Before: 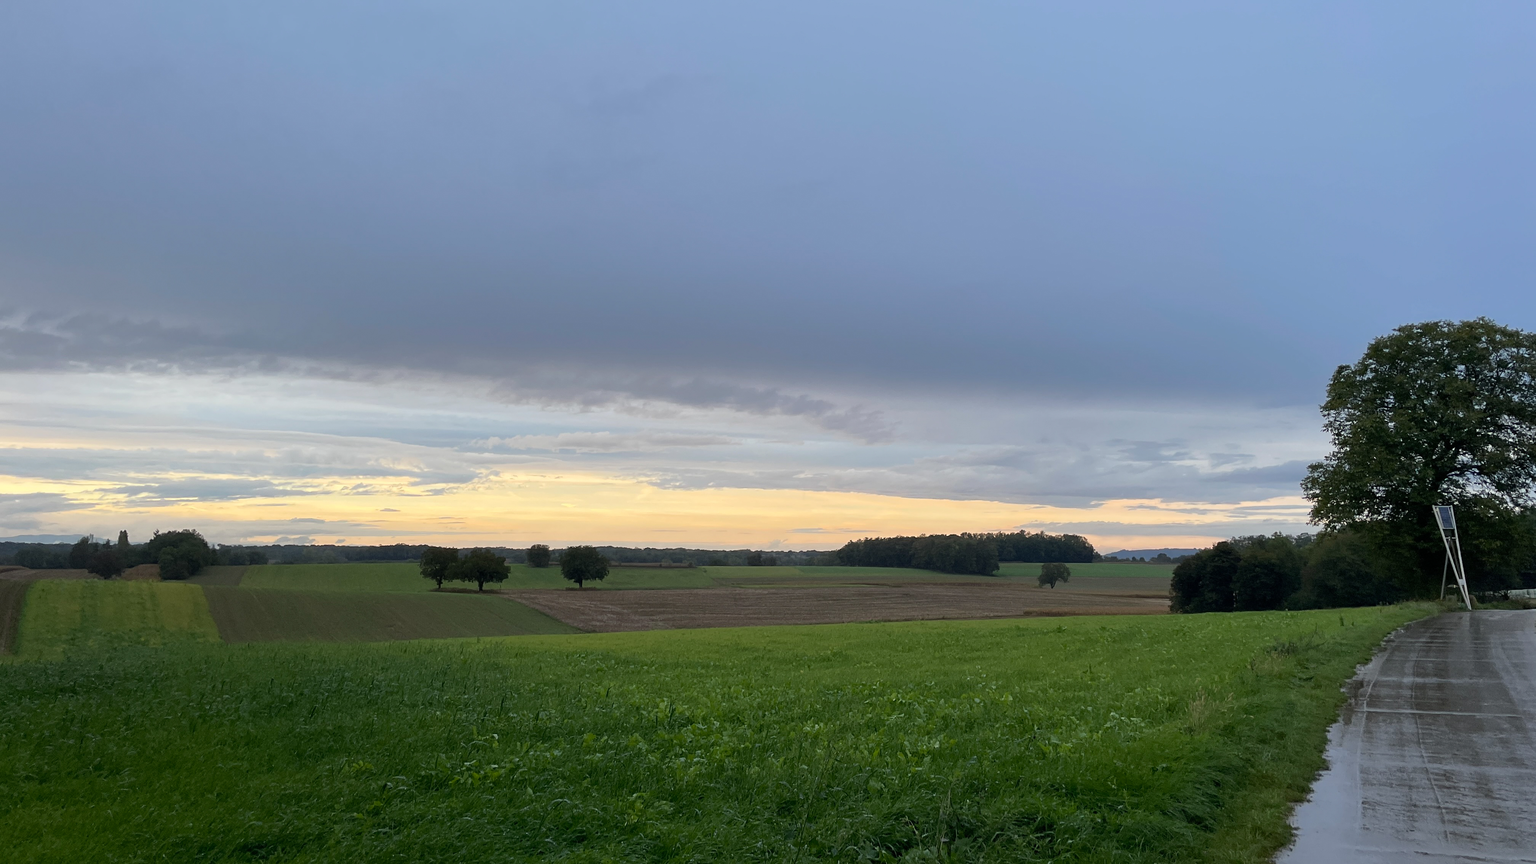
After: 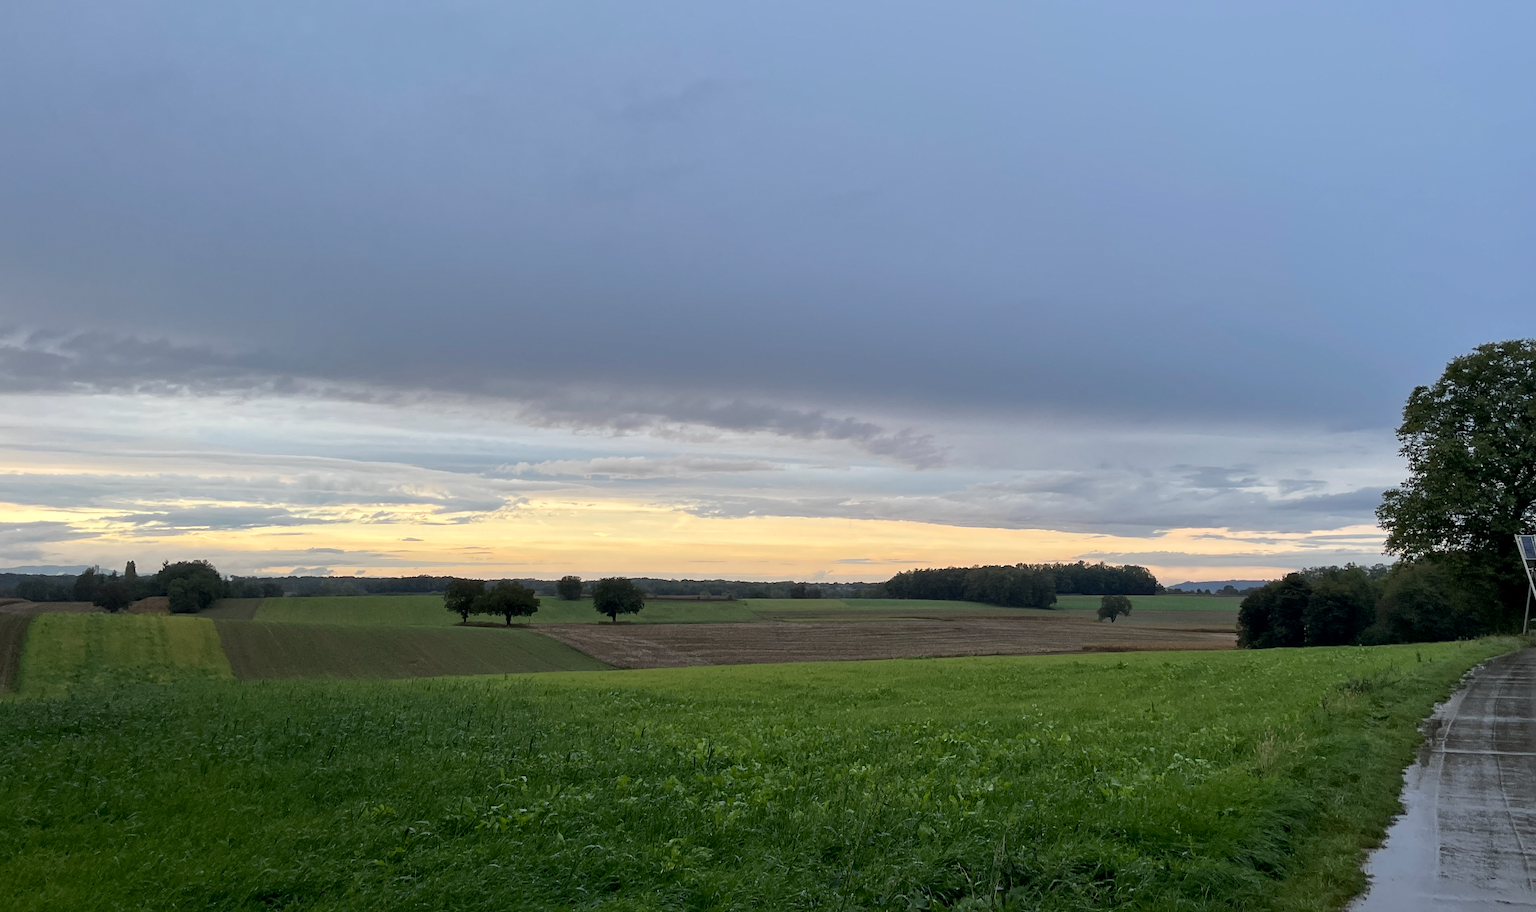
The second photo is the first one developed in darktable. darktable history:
crop and rotate: right 5.393%
local contrast: mode bilateral grid, contrast 20, coarseness 50, detail 130%, midtone range 0.2
